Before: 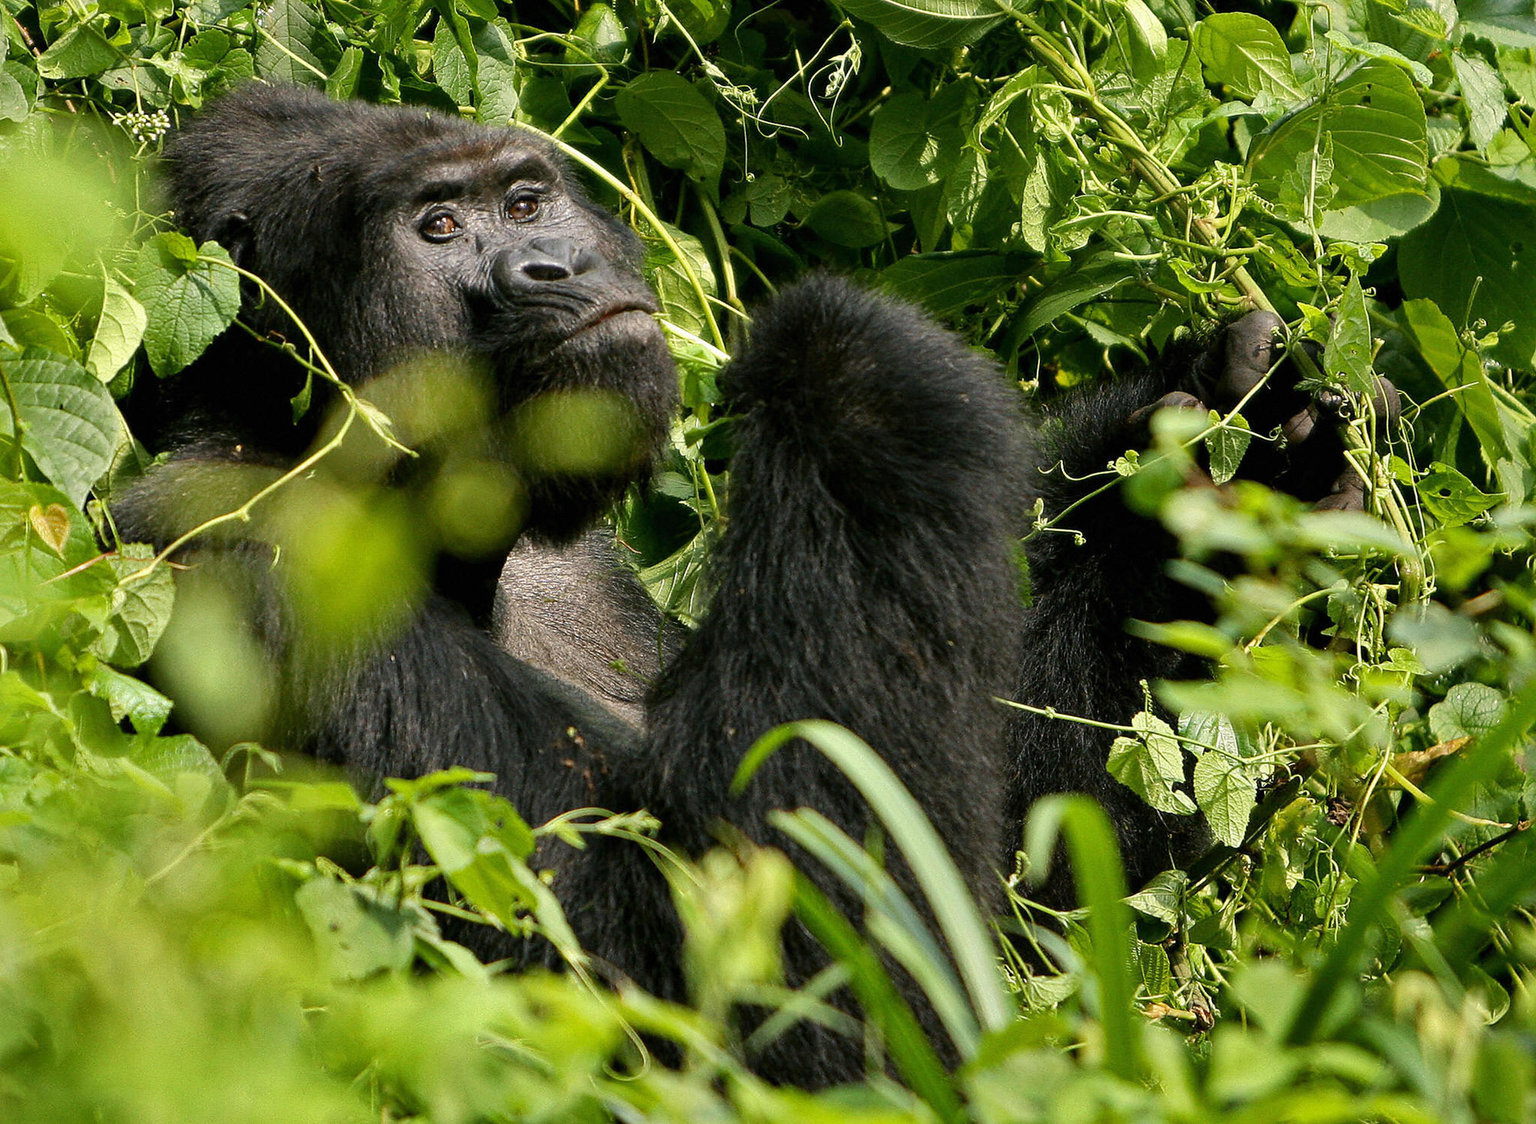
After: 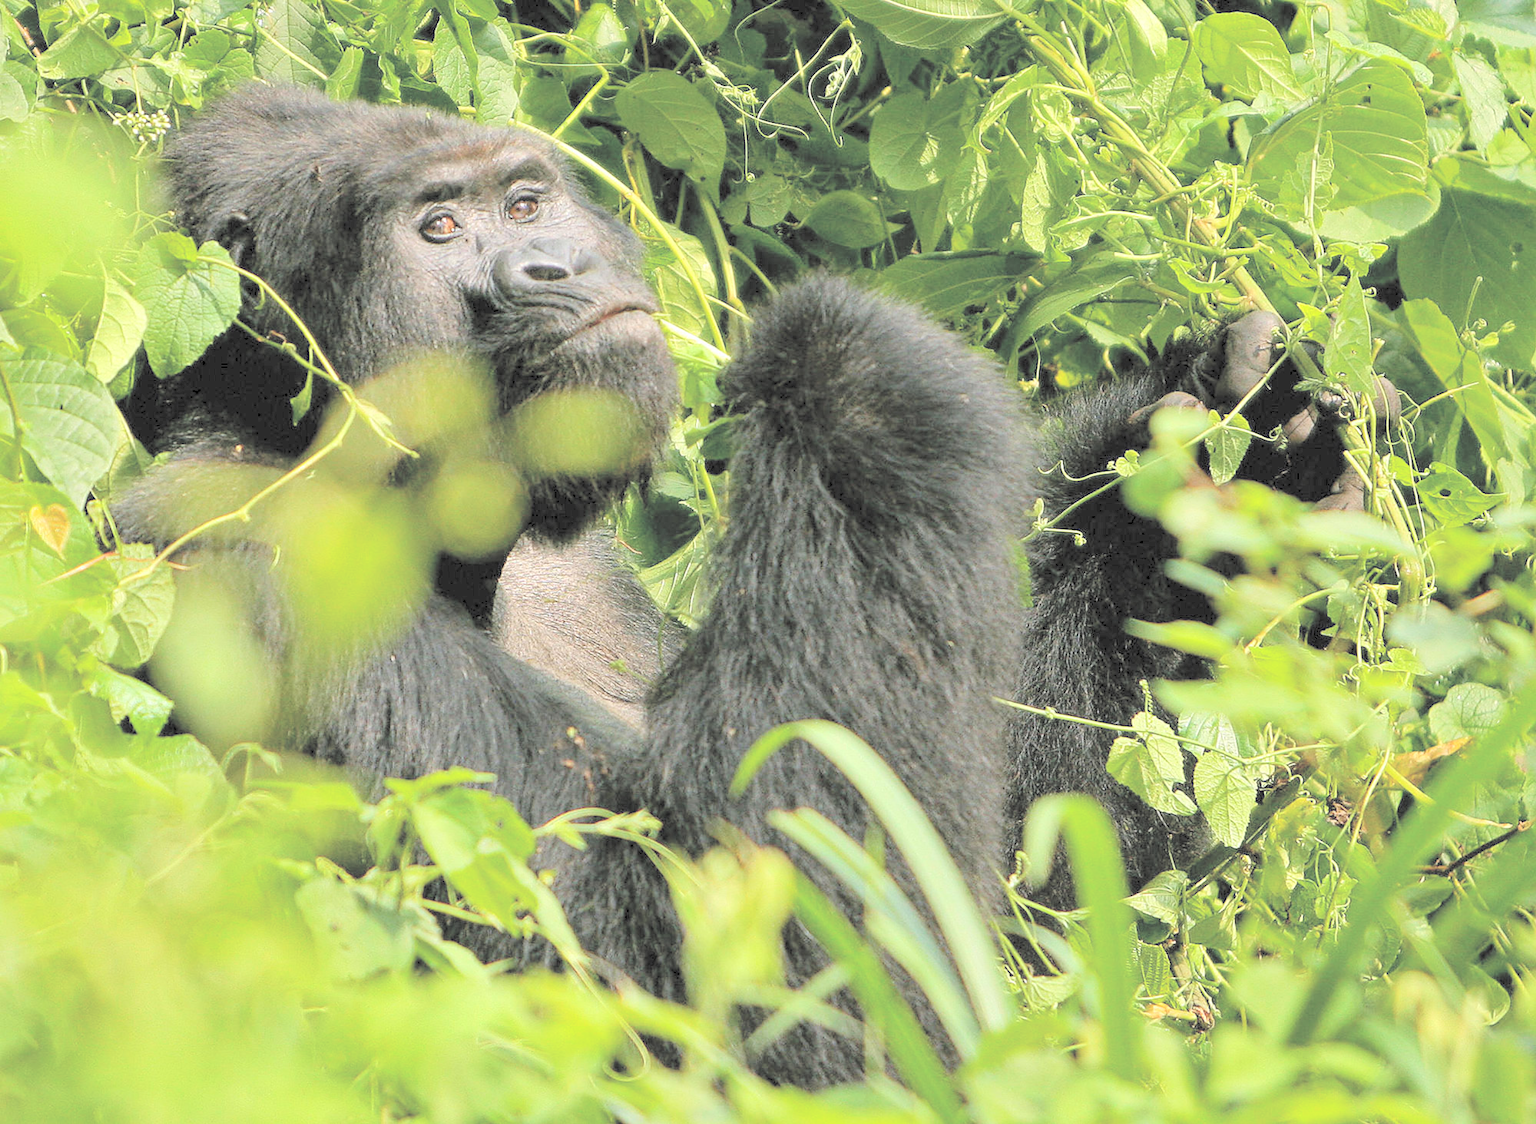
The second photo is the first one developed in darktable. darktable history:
contrast brightness saturation: brightness 0.999
